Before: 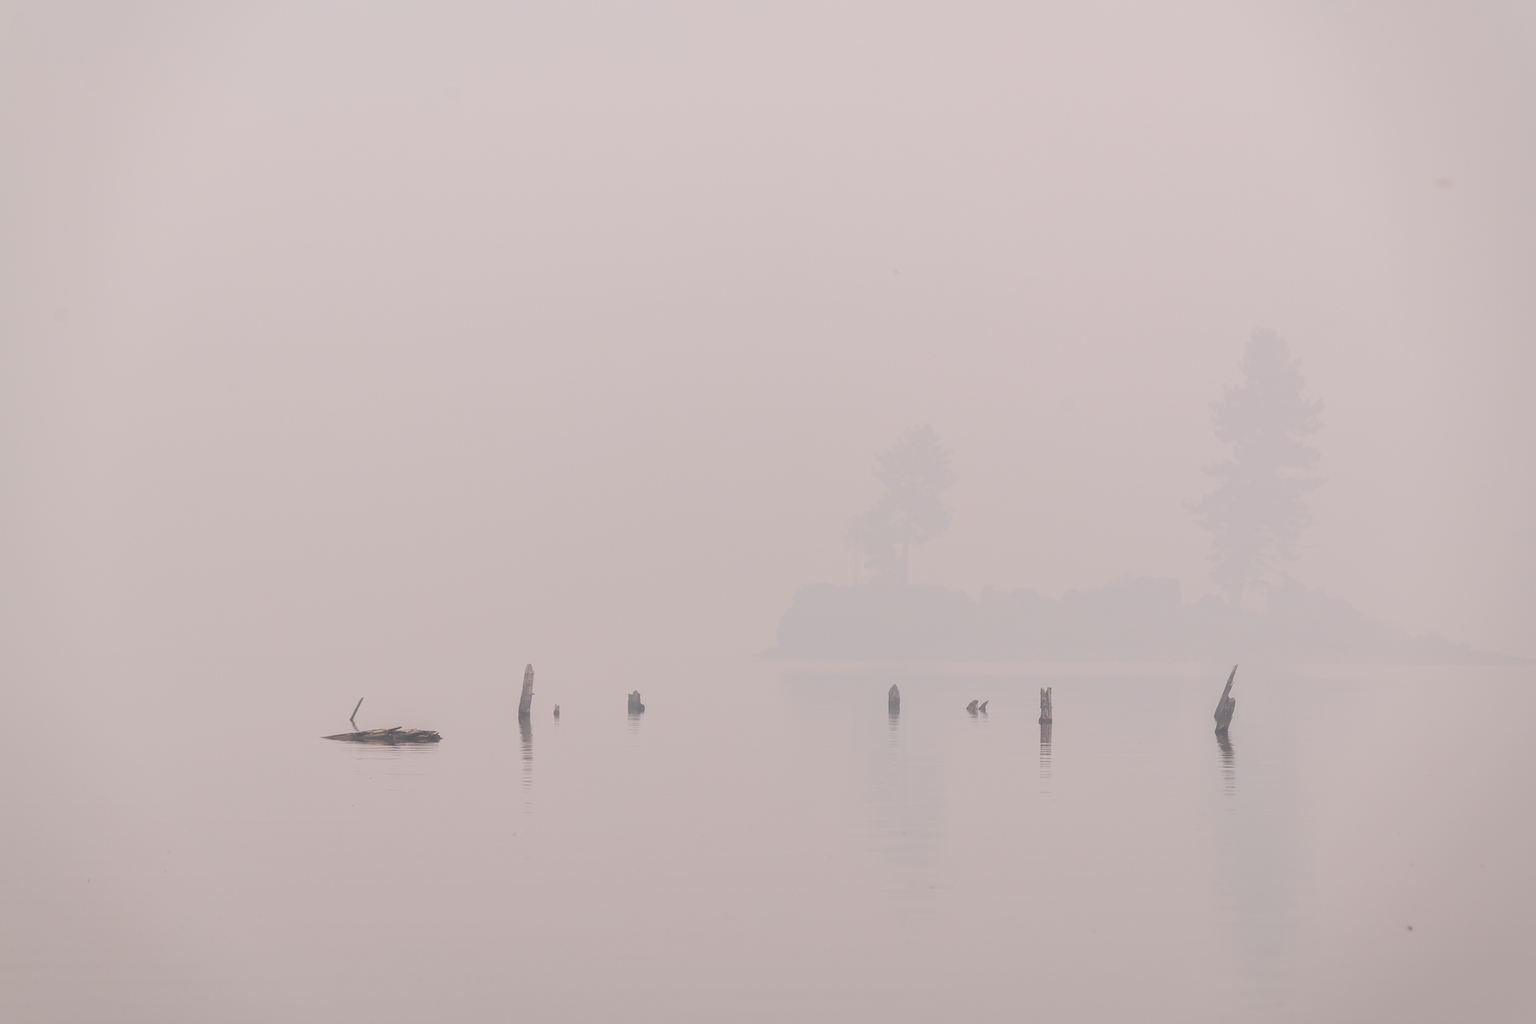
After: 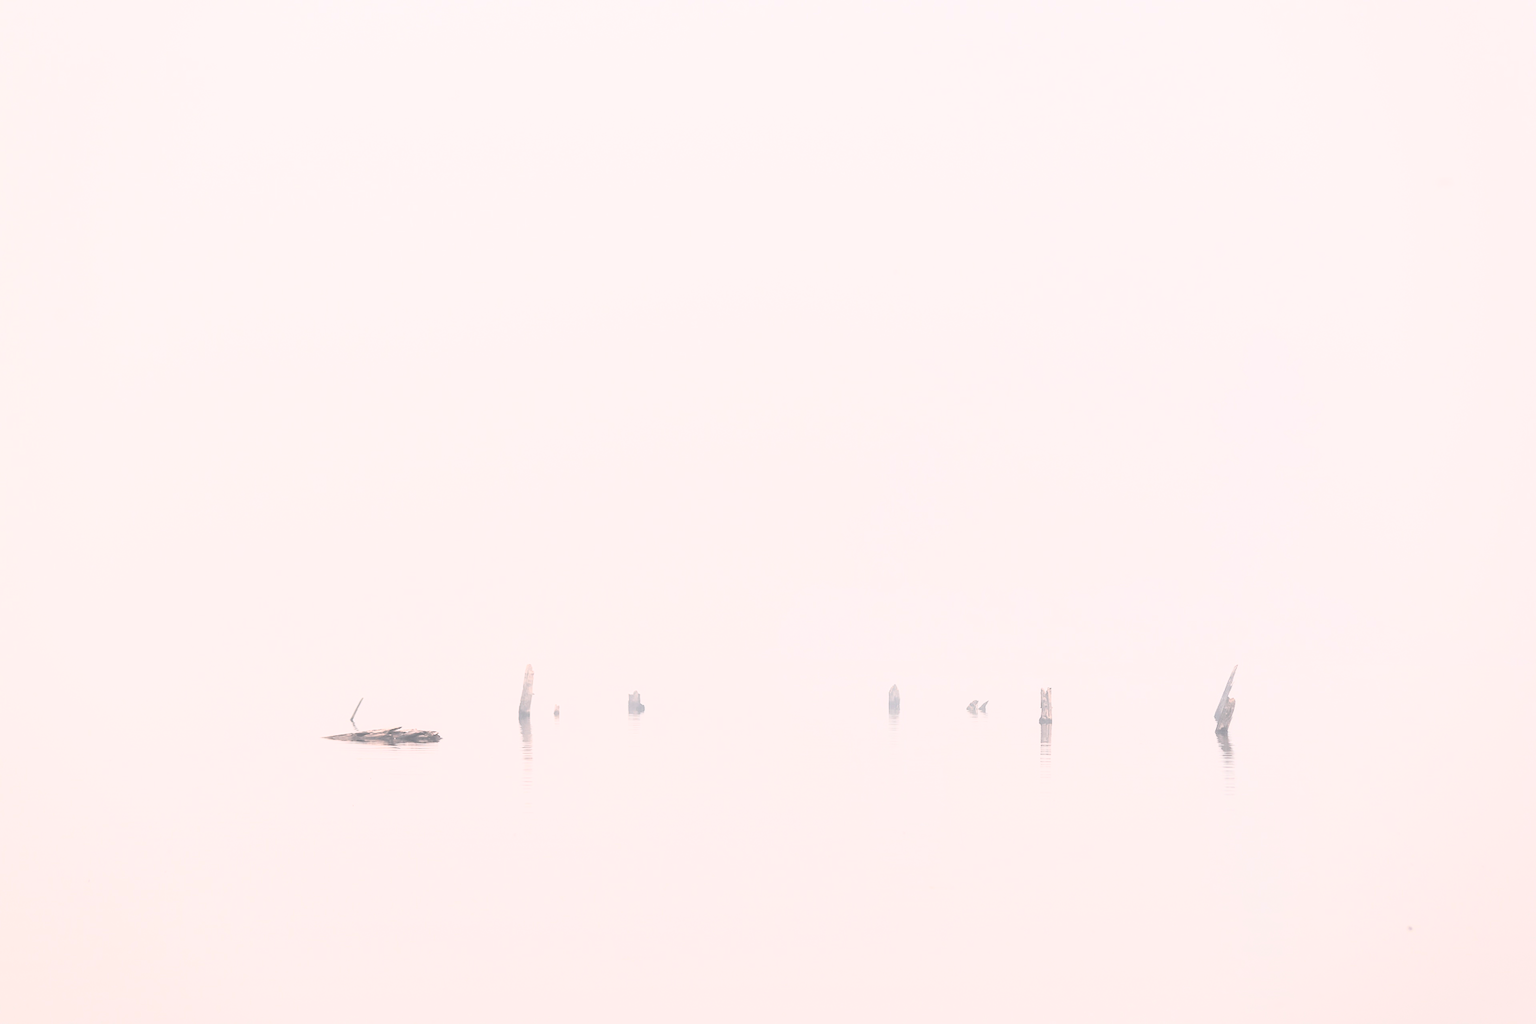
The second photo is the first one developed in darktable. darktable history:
contrast brightness saturation: contrast 0.05, brightness 0.06, saturation 0.01
rgb curve: curves: ch0 [(0, 0) (0.21, 0.15) (0.24, 0.21) (0.5, 0.75) (0.75, 0.96) (0.89, 0.99) (1, 1)]; ch1 [(0, 0.02) (0.21, 0.13) (0.25, 0.2) (0.5, 0.67) (0.75, 0.9) (0.89, 0.97) (1, 1)]; ch2 [(0, 0.02) (0.21, 0.13) (0.25, 0.2) (0.5, 0.67) (0.75, 0.9) (0.89, 0.97) (1, 1)], compensate middle gray true
